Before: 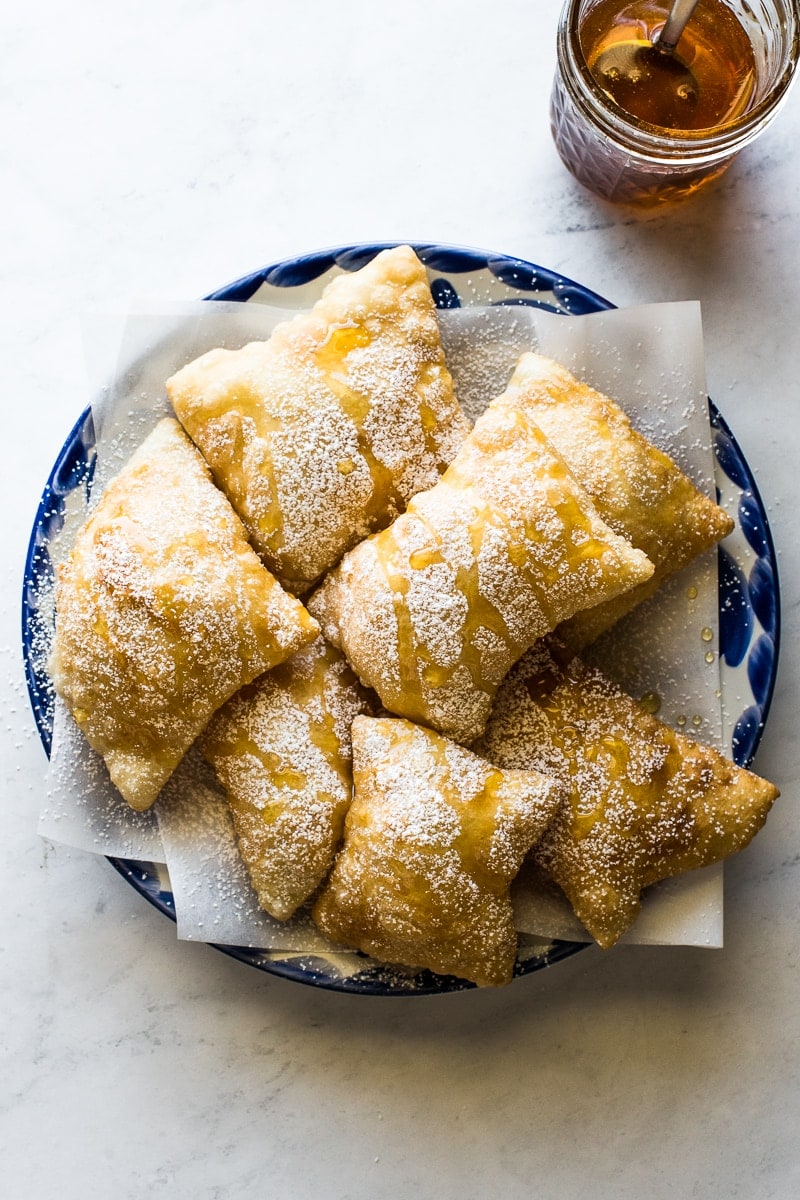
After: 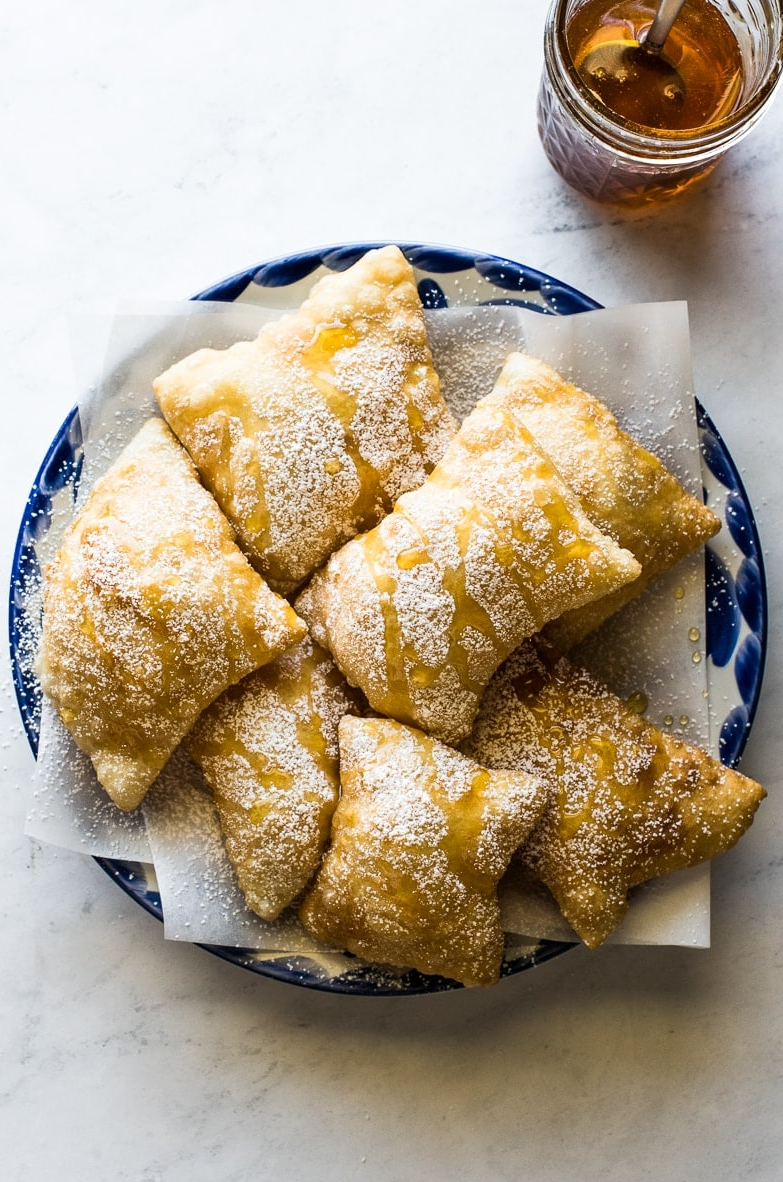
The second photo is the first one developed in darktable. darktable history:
crop: left 1.735%, right 0.281%, bottom 1.495%
